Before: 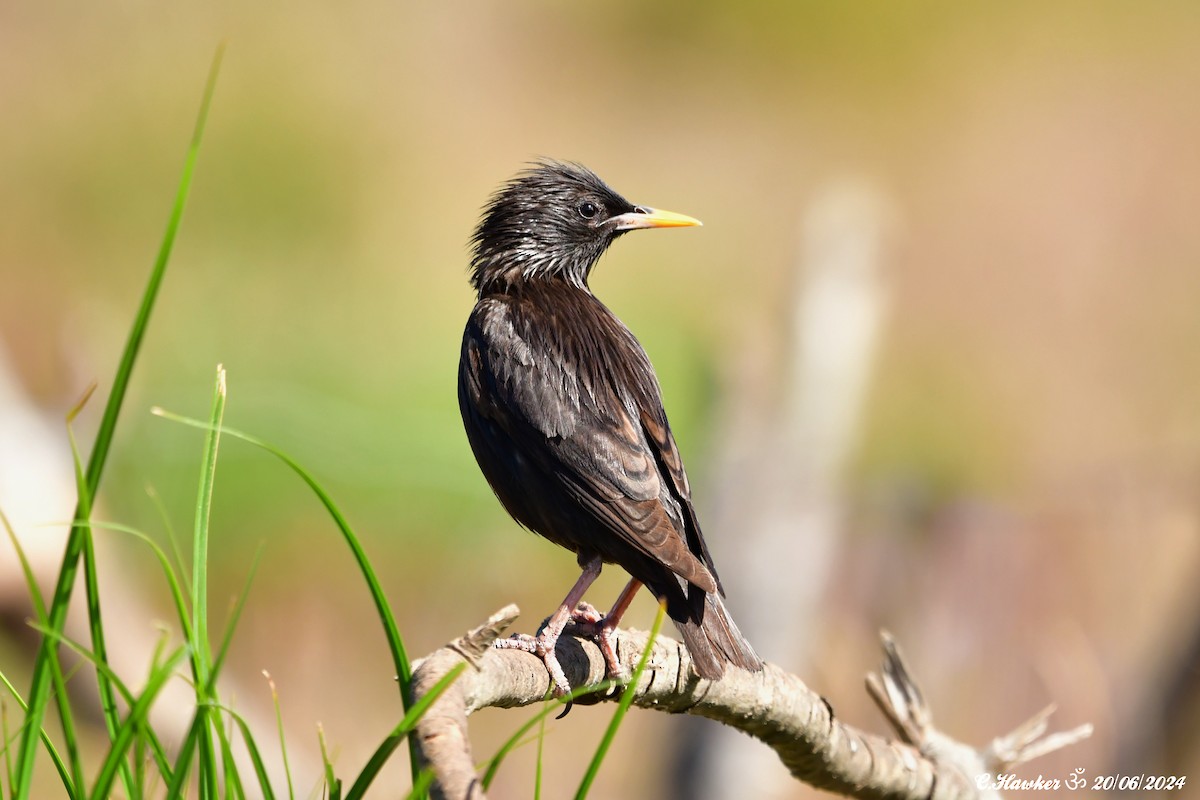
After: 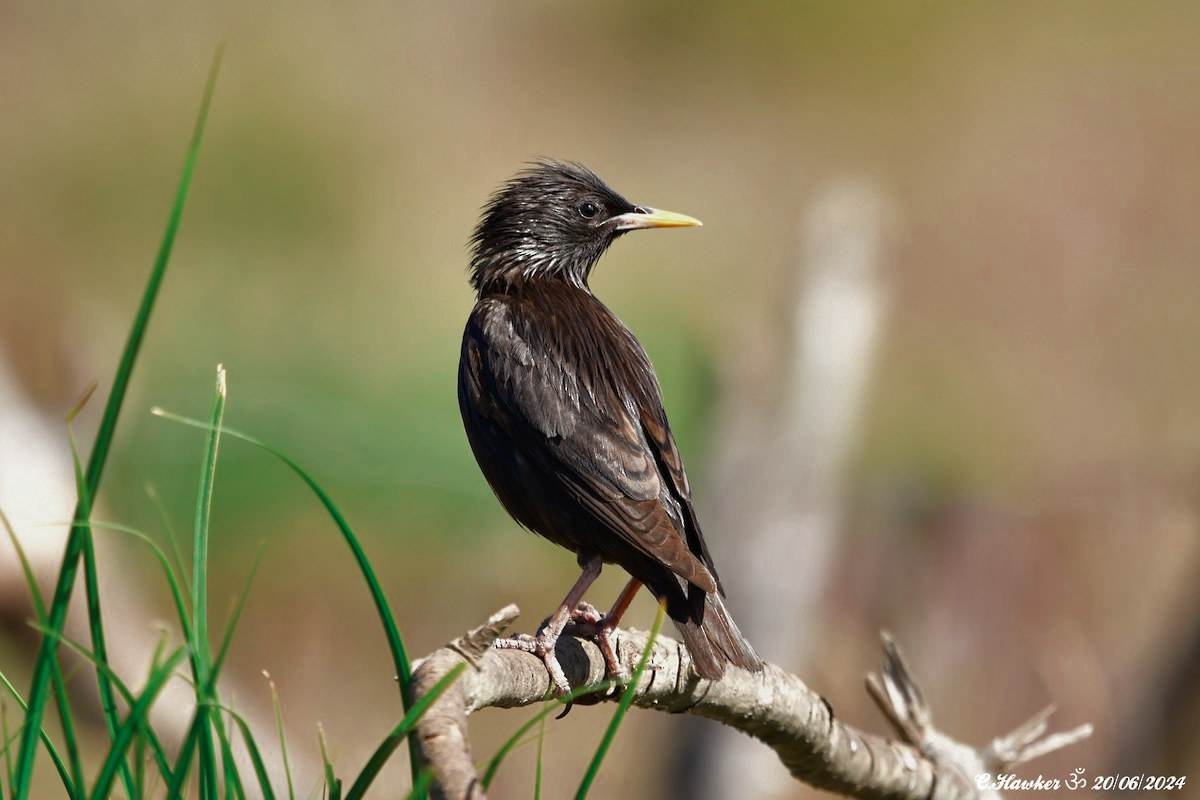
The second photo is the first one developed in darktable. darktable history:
color zones: curves: ch0 [(0, 0.5) (0.125, 0.4) (0.25, 0.5) (0.375, 0.4) (0.5, 0.4) (0.625, 0.35) (0.75, 0.35) (0.875, 0.5)]; ch1 [(0, 0.35) (0.125, 0.45) (0.25, 0.35) (0.375, 0.35) (0.5, 0.35) (0.625, 0.35) (0.75, 0.45) (0.875, 0.35)]; ch2 [(0, 0.6) (0.125, 0.5) (0.25, 0.5) (0.375, 0.6) (0.5, 0.6) (0.625, 0.5) (0.75, 0.5) (0.875, 0.5)]
tone curve: curves: ch0 [(0, 0) (0.797, 0.684) (1, 1)], color space Lab, independent channels, preserve colors none
